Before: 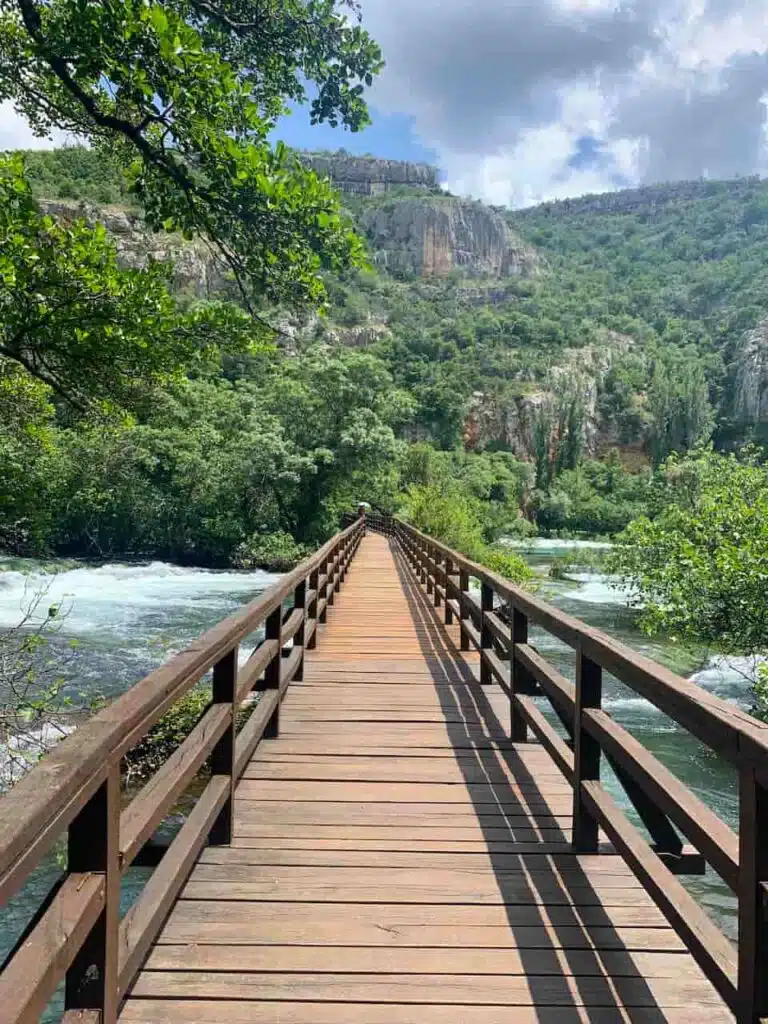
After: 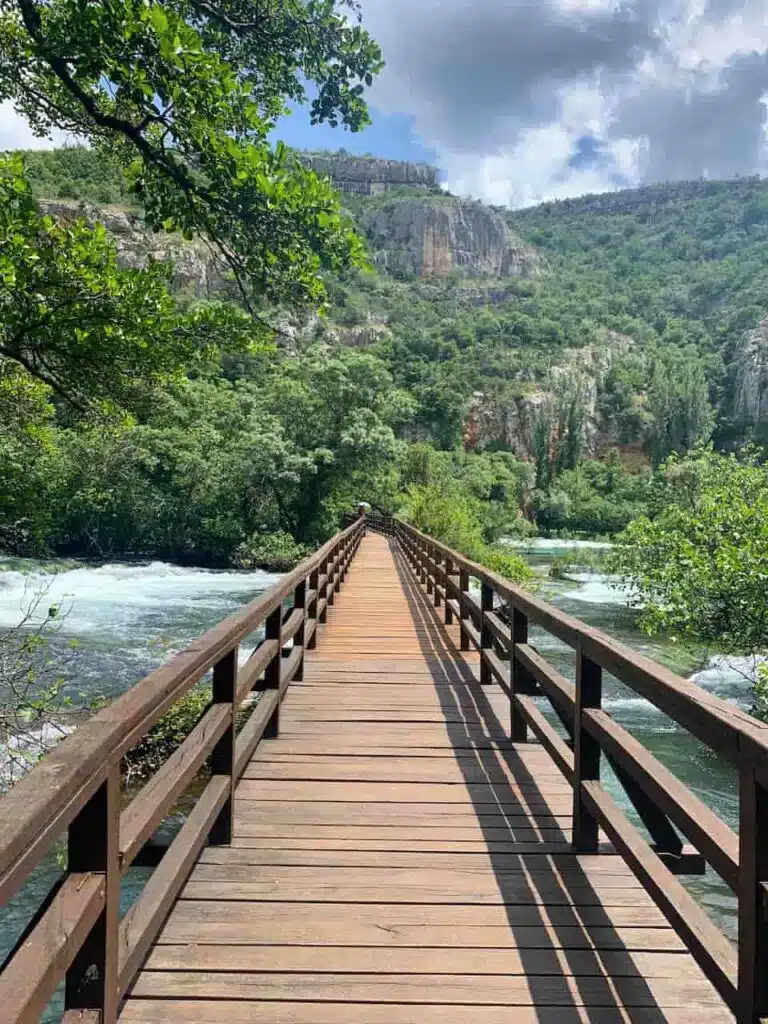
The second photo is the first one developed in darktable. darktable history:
shadows and highlights: shadows 25.7, highlights -47.91, soften with gaussian
contrast brightness saturation: saturation -0.04
exposure: compensate exposure bias true, compensate highlight preservation false
